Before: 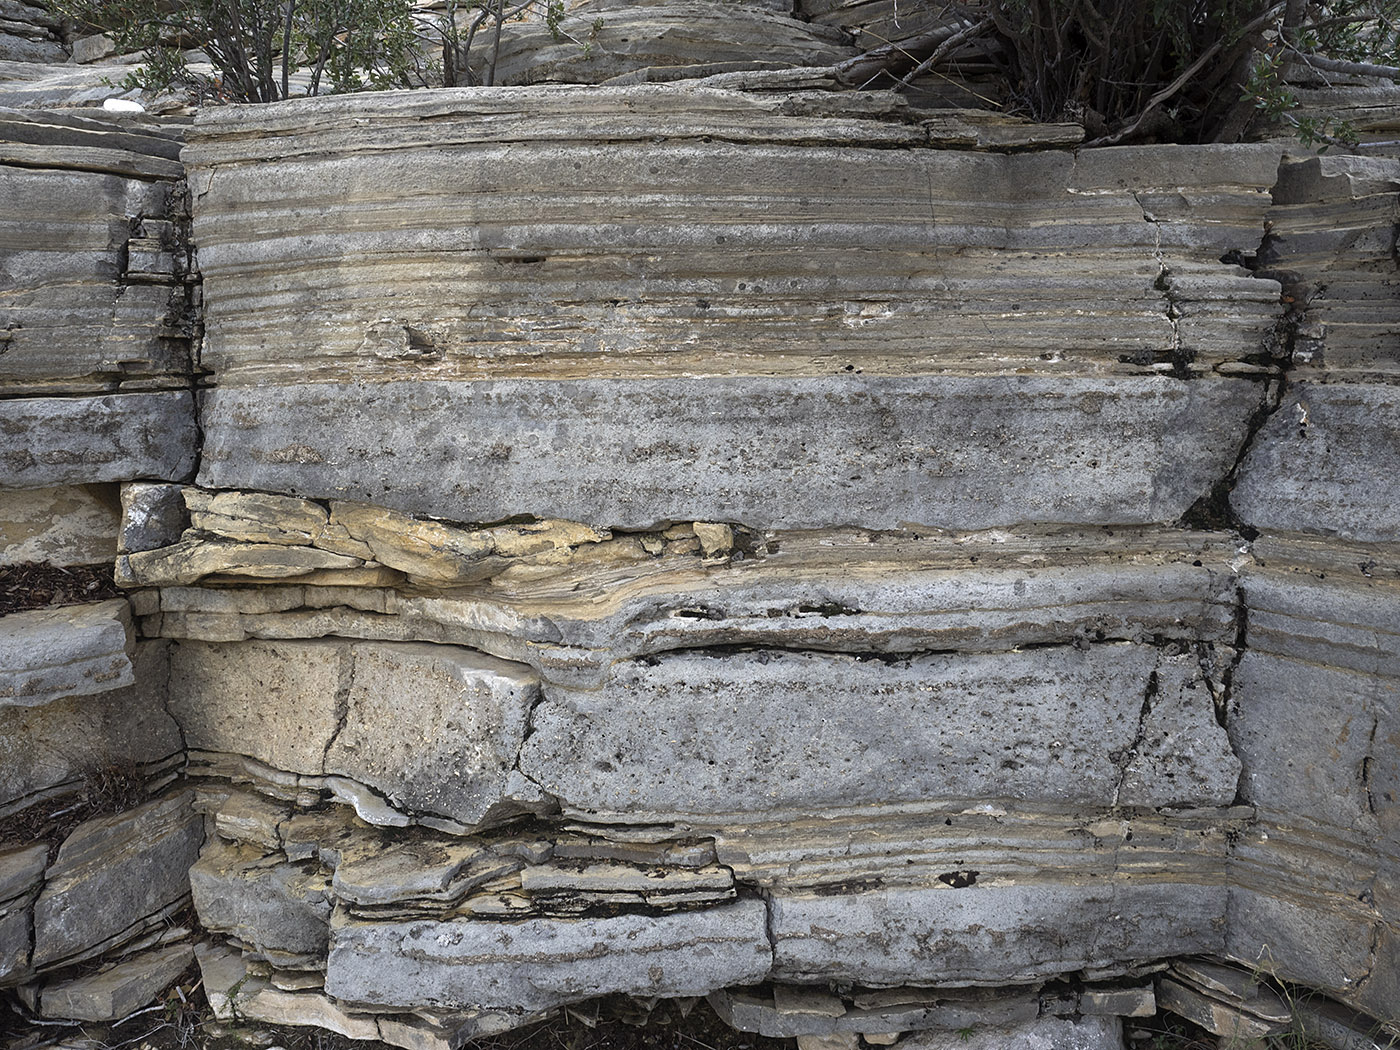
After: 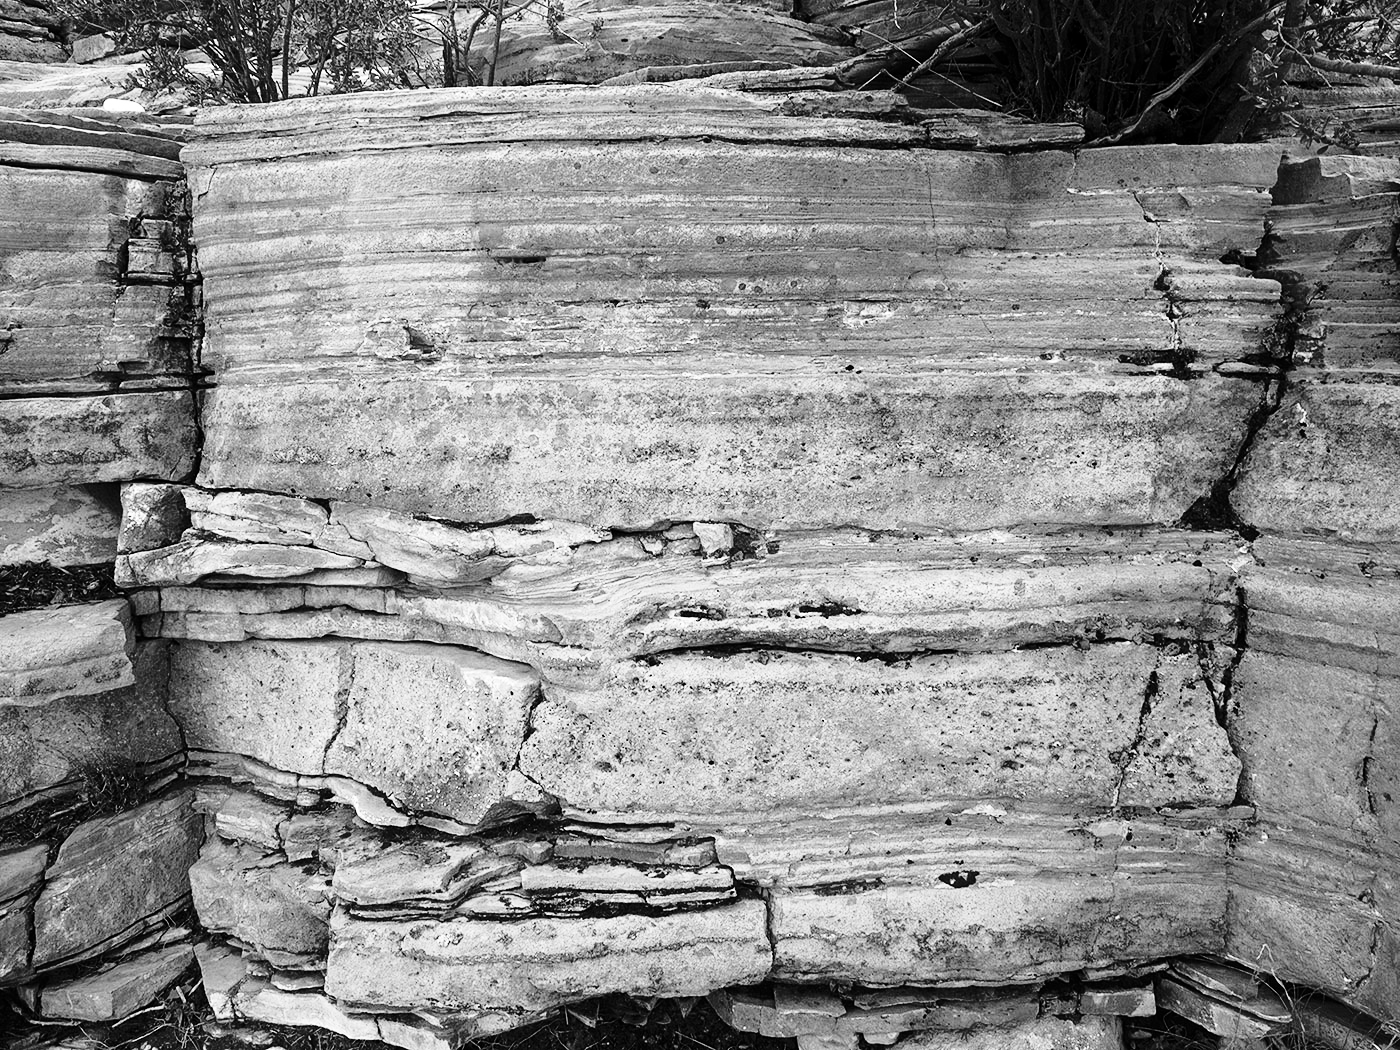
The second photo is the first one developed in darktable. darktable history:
white balance: red 1.029, blue 0.92
base curve: curves: ch0 [(0, 0) (0.04, 0.03) (0.133, 0.232) (0.448, 0.748) (0.843, 0.968) (1, 1)], preserve colors none
color zones: curves: ch1 [(0, -0.014) (0.143, -0.013) (0.286, -0.013) (0.429, -0.016) (0.571, -0.019) (0.714, -0.015) (0.857, 0.002) (1, -0.014)]
